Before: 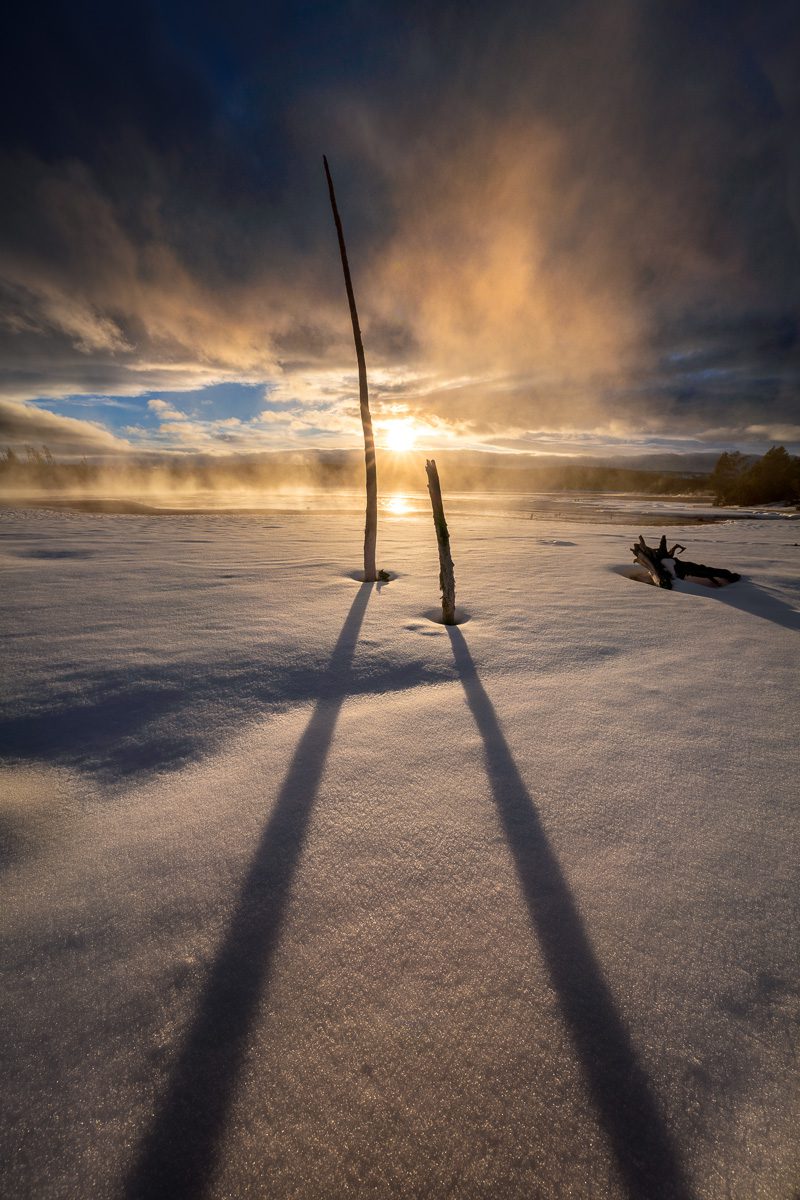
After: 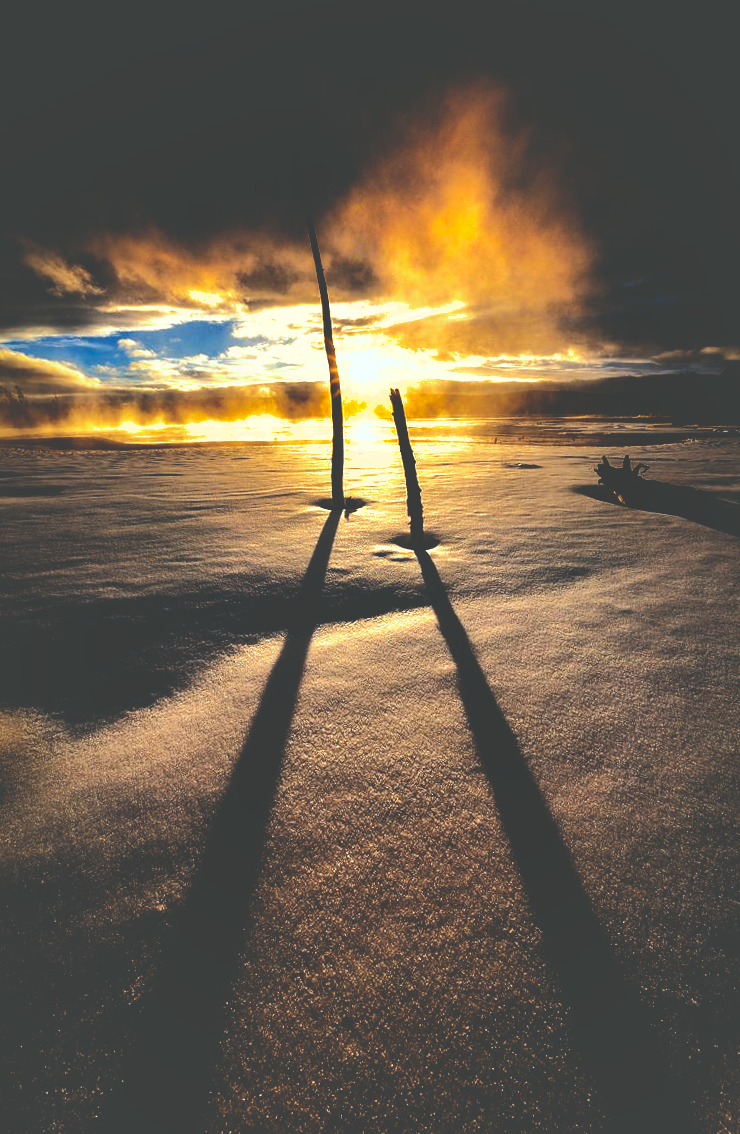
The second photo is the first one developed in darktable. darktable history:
white balance: emerald 1
rotate and perspective: rotation -1.68°, lens shift (vertical) -0.146, crop left 0.049, crop right 0.912, crop top 0.032, crop bottom 0.96
color correction: highlights a* -6.69, highlights b* 0.49
base curve: curves: ch0 [(0, 0.036) (0.083, 0.04) (0.804, 1)], preserve colors none
tone equalizer: -8 EV -0.75 EV, -7 EV -0.7 EV, -6 EV -0.6 EV, -5 EV -0.4 EV, -3 EV 0.4 EV, -2 EV 0.6 EV, -1 EV 0.7 EV, +0 EV 0.75 EV, edges refinement/feathering 500, mask exposure compensation -1.57 EV, preserve details no
shadows and highlights: shadows 40, highlights -60
